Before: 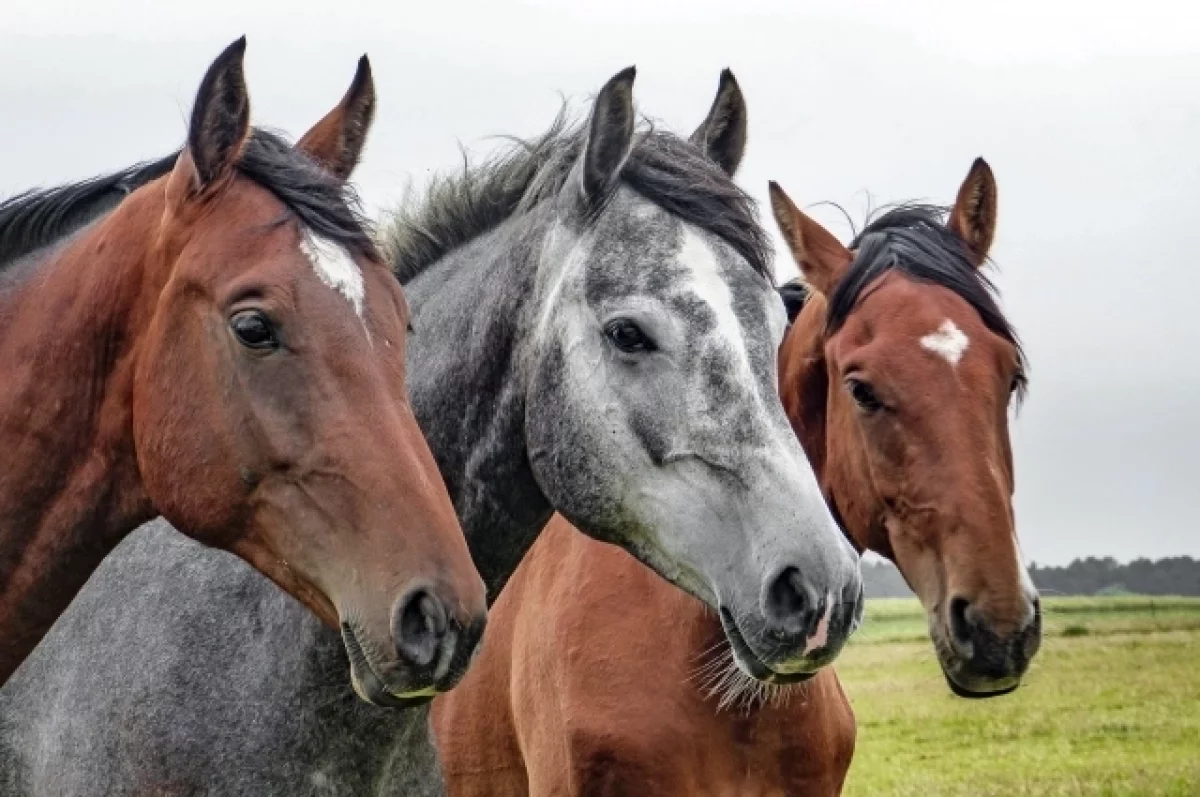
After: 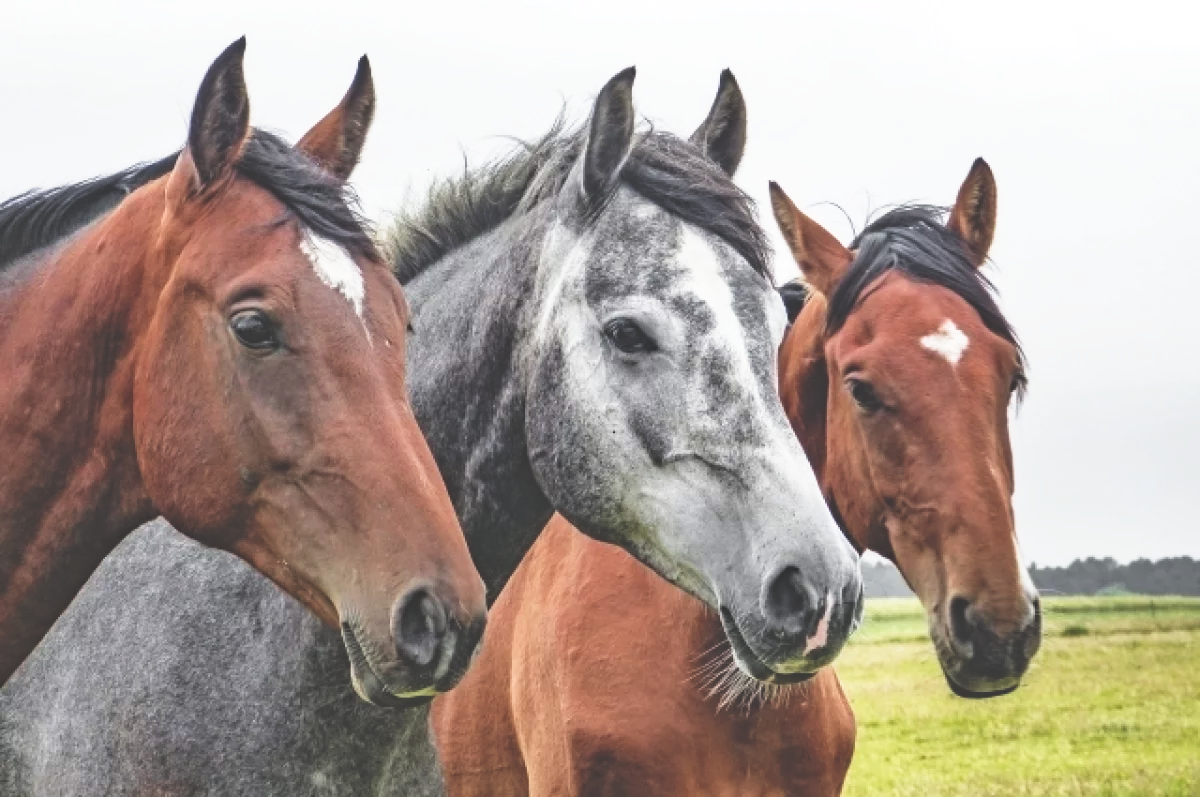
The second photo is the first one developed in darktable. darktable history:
exposure: black level correction -0.03, compensate highlight preservation false
base curve: curves: ch0 [(0, 0) (0.579, 0.807) (1, 1)], preserve colors none
haze removal: compatibility mode true, adaptive false
